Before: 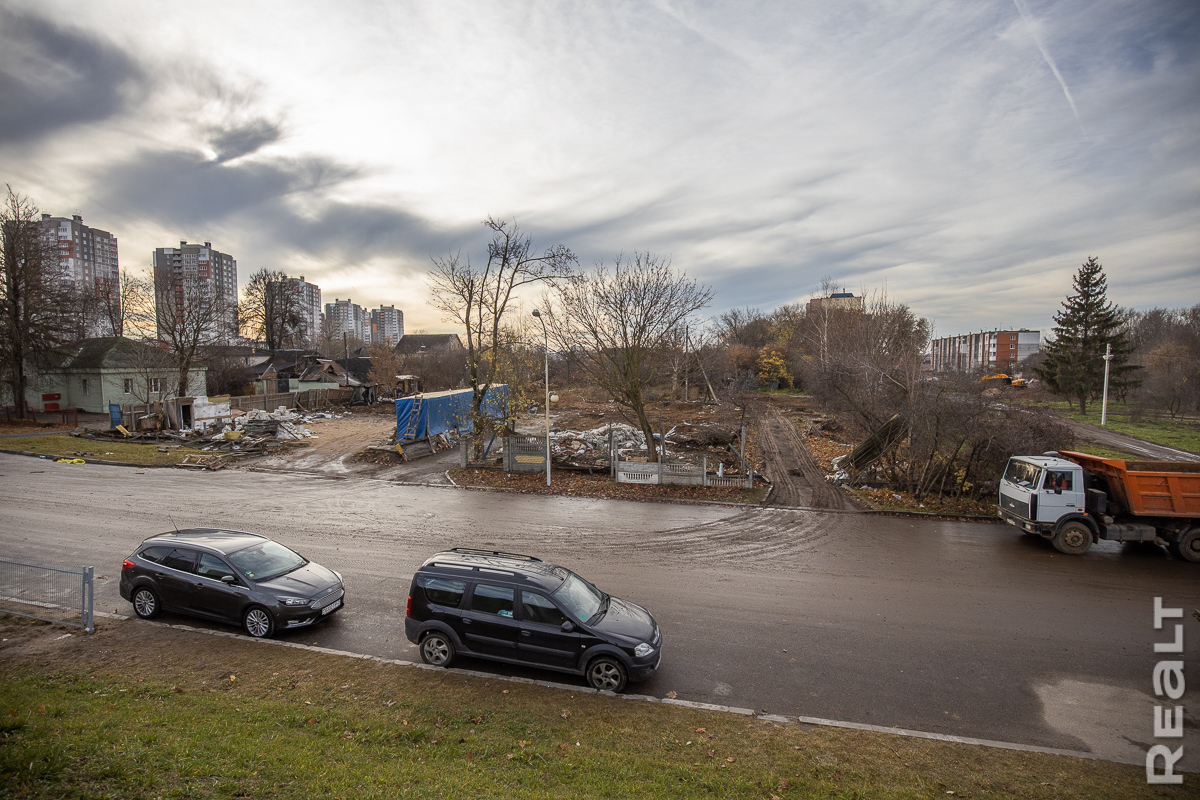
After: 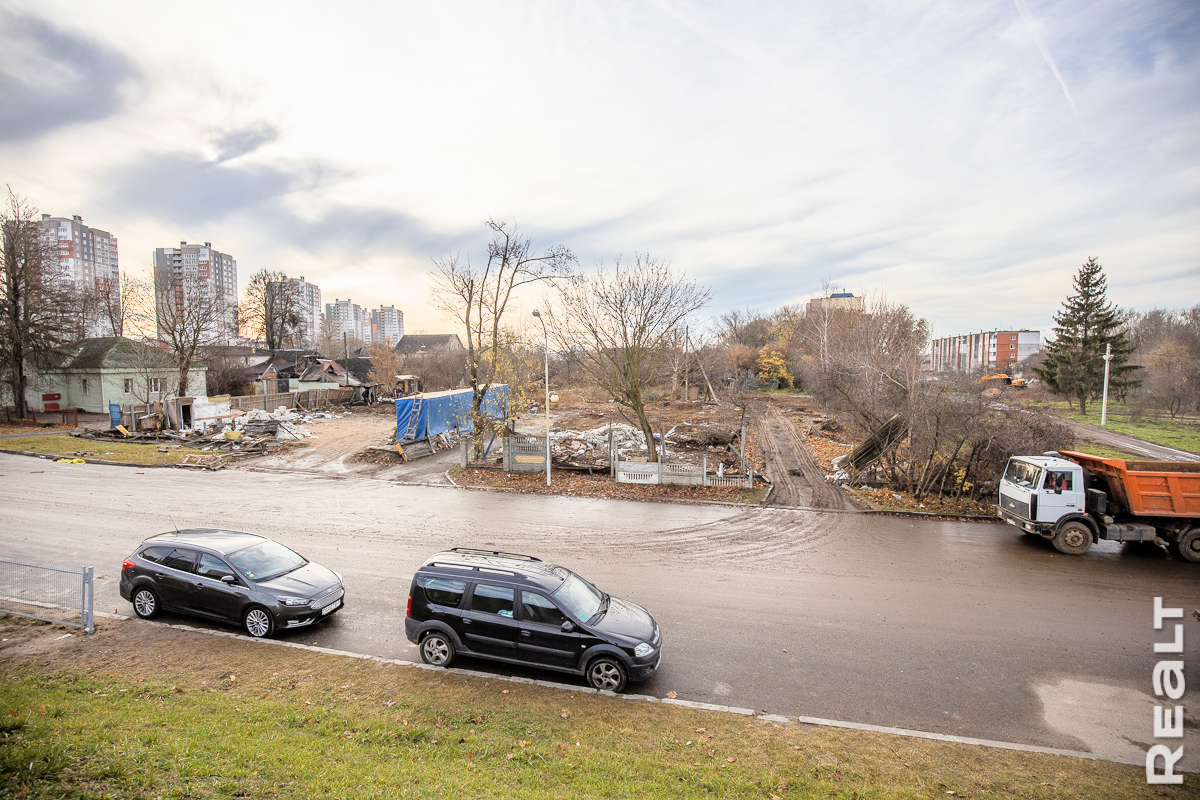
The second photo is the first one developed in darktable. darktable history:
exposure: black level correction 0, exposure 1.975 EV, compensate exposure bias true, compensate highlight preservation false
filmic rgb: black relative exposure -7.65 EV, white relative exposure 4.56 EV, hardness 3.61, contrast 1.05
